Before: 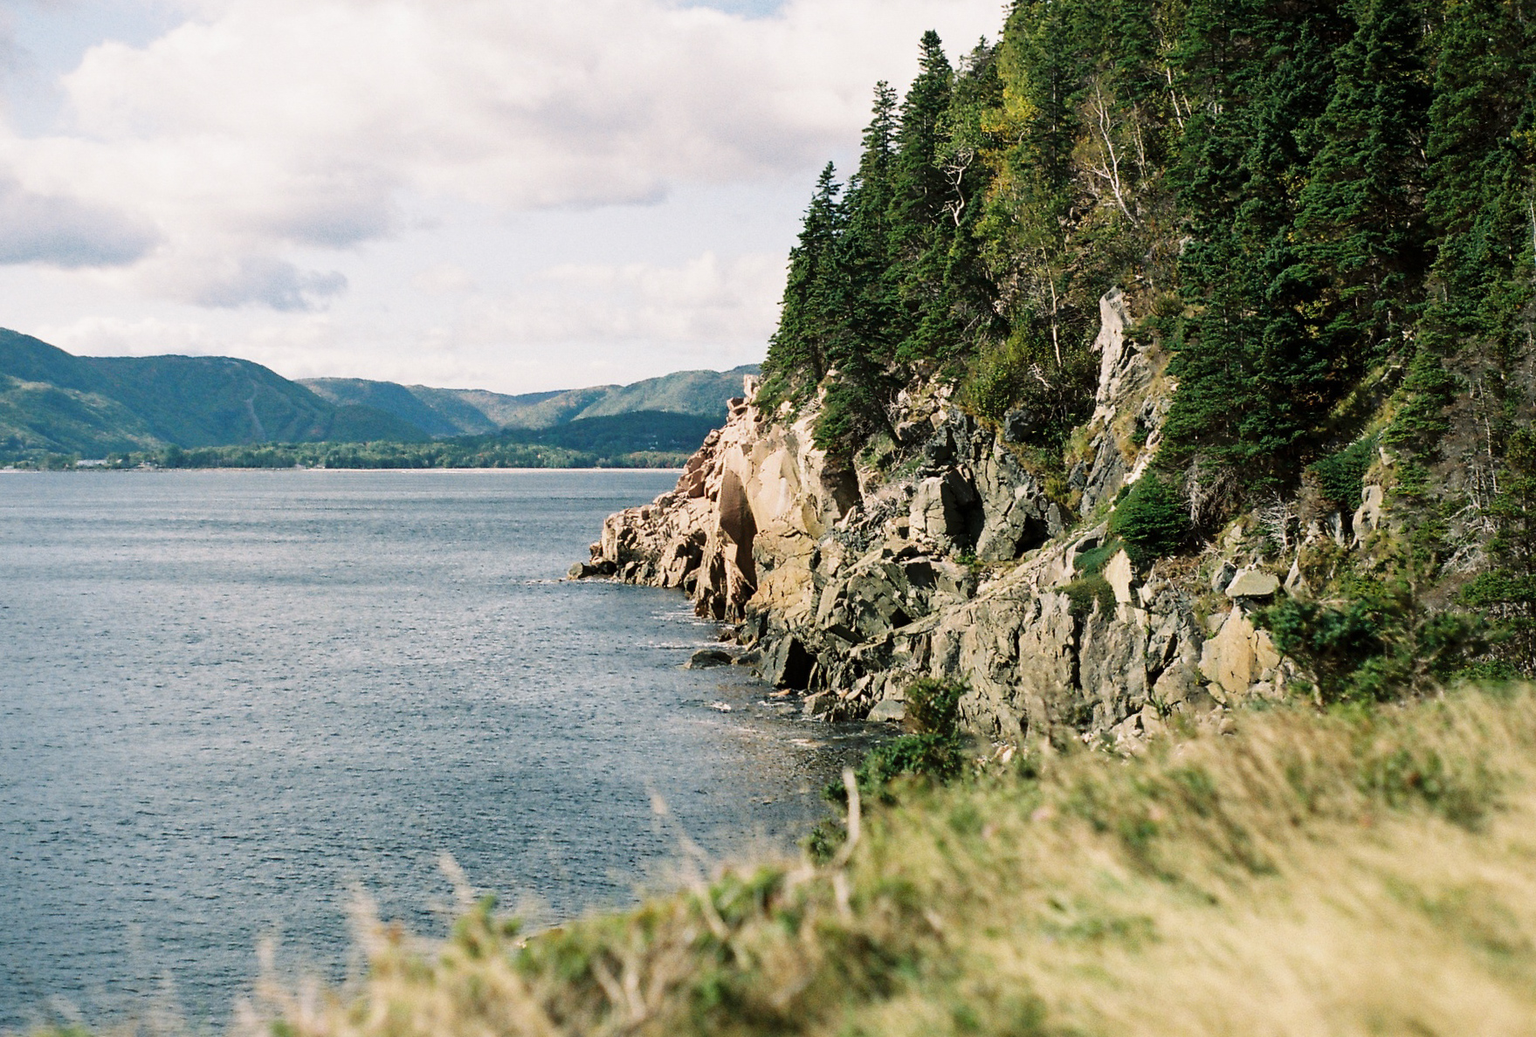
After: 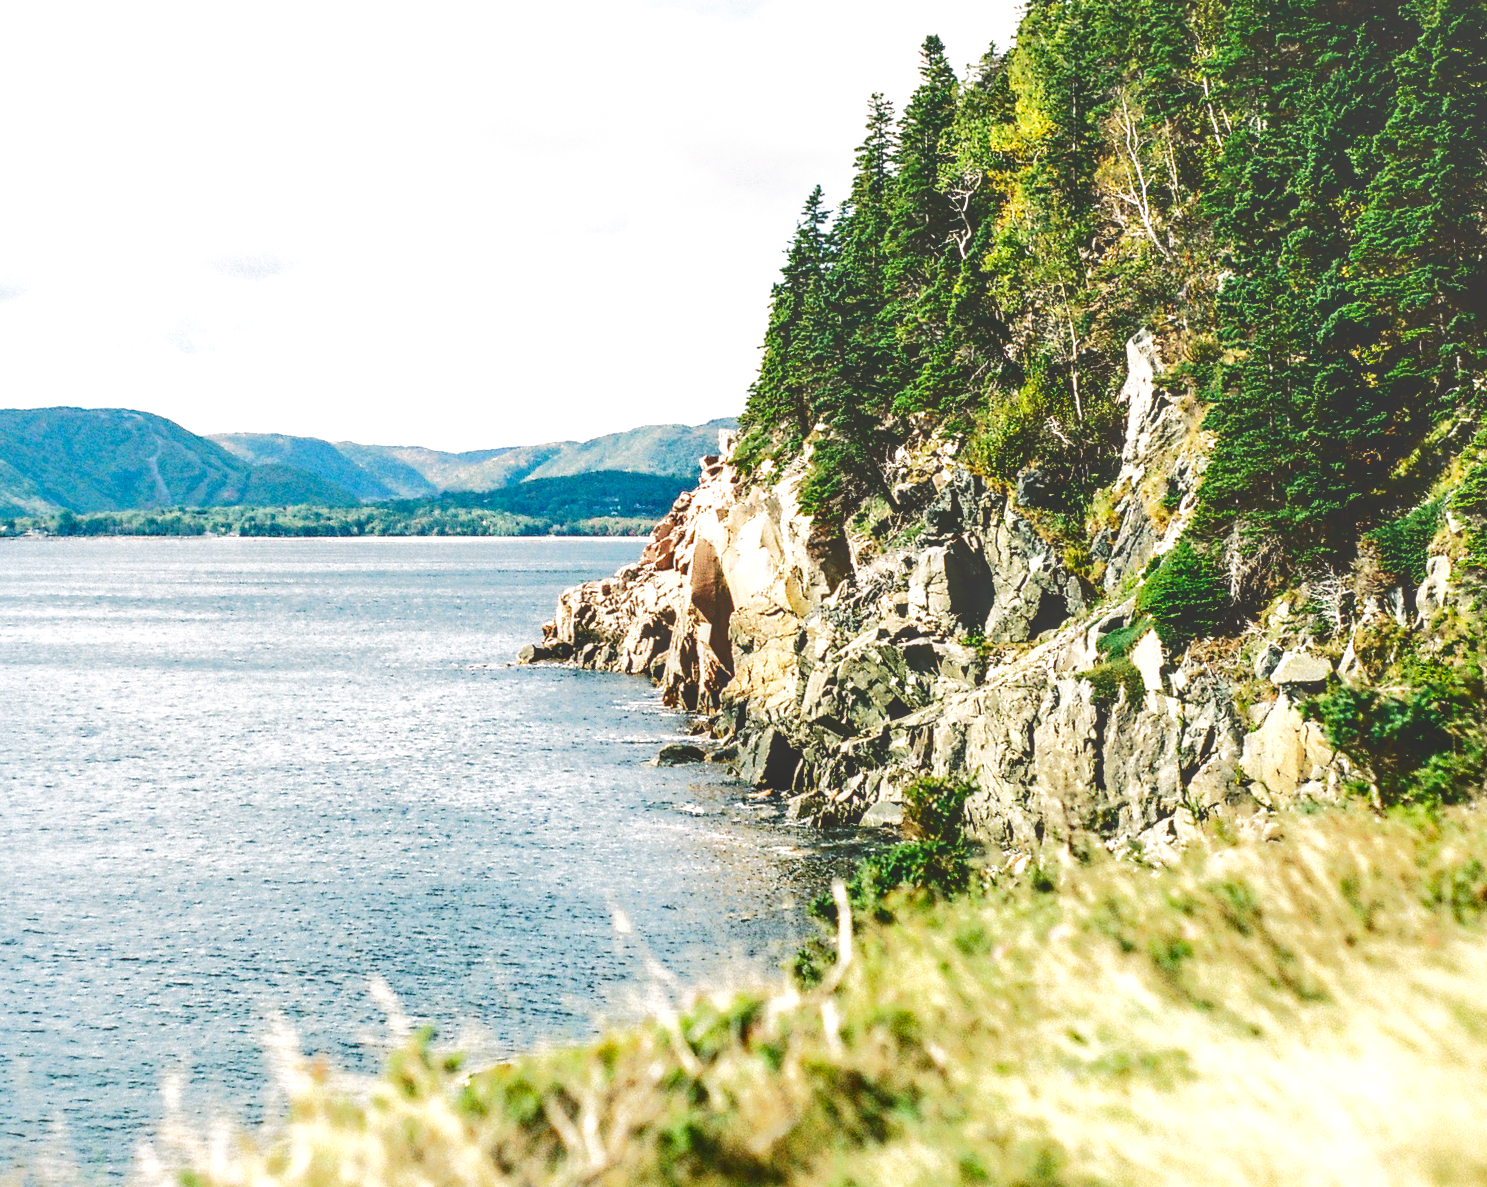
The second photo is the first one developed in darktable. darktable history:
tone equalizer: -8 EV -0.448 EV, -7 EV -0.372 EV, -6 EV -0.322 EV, -5 EV -0.259 EV, -3 EV 0.203 EV, -2 EV 0.308 EV, -1 EV 0.399 EV, +0 EV 0.401 EV, edges refinement/feathering 500, mask exposure compensation -1.57 EV, preserve details no
crop: left 7.58%, right 7.836%
color zones: curves: ch1 [(0, 0.006) (0.094, 0.285) (0.171, 0.001) (0.429, 0.001) (0.571, 0.003) (0.714, 0.004) (0.857, 0.004) (1, 0.006)], mix -124.21%
exposure: black level correction -0.007, exposure 0.066 EV, compensate exposure bias true, compensate highlight preservation false
local contrast: highlights 23%, detail 150%
tone curve: curves: ch0 [(0, 0) (0.003, 0.264) (0.011, 0.264) (0.025, 0.265) (0.044, 0.269) (0.069, 0.273) (0.1, 0.28) (0.136, 0.292) (0.177, 0.309) (0.224, 0.336) (0.277, 0.371) (0.335, 0.412) (0.399, 0.469) (0.468, 0.533) (0.543, 0.595) (0.623, 0.66) (0.709, 0.73) (0.801, 0.8) (0.898, 0.854) (1, 1)], color space Lab, independent channels, preserve colors none
base curve: curves: ch0 [(0, 0) (0.005, 0.002) (0.15, 0.3) (0.4, 0.7) (0.75, 0.95) (1, 1)], preserve colors none
